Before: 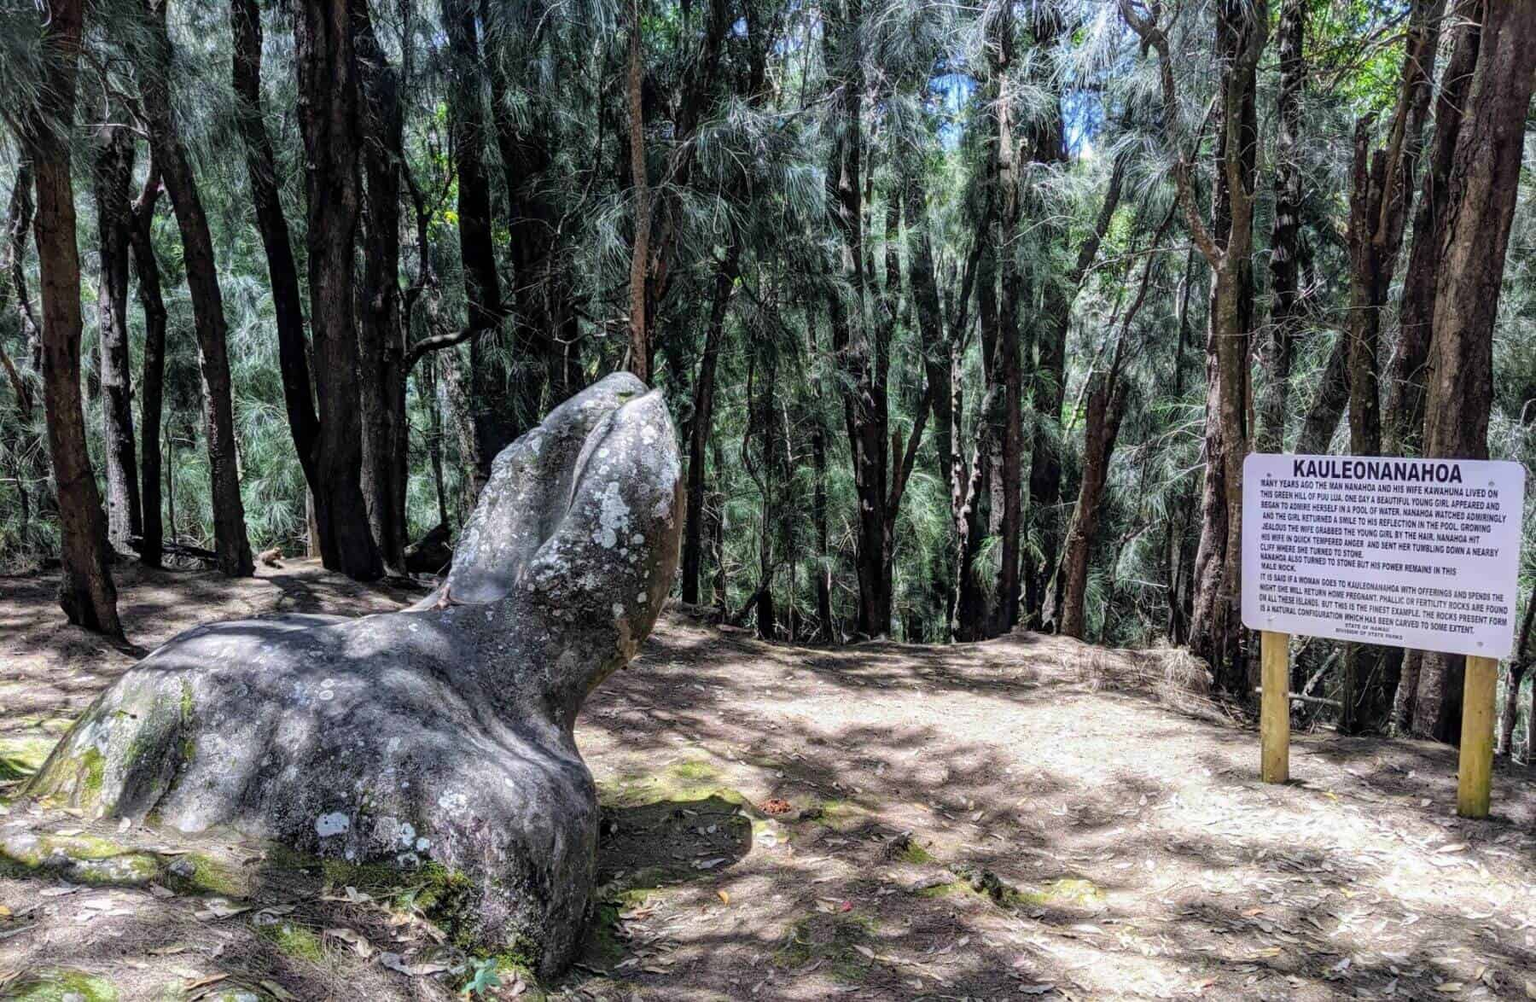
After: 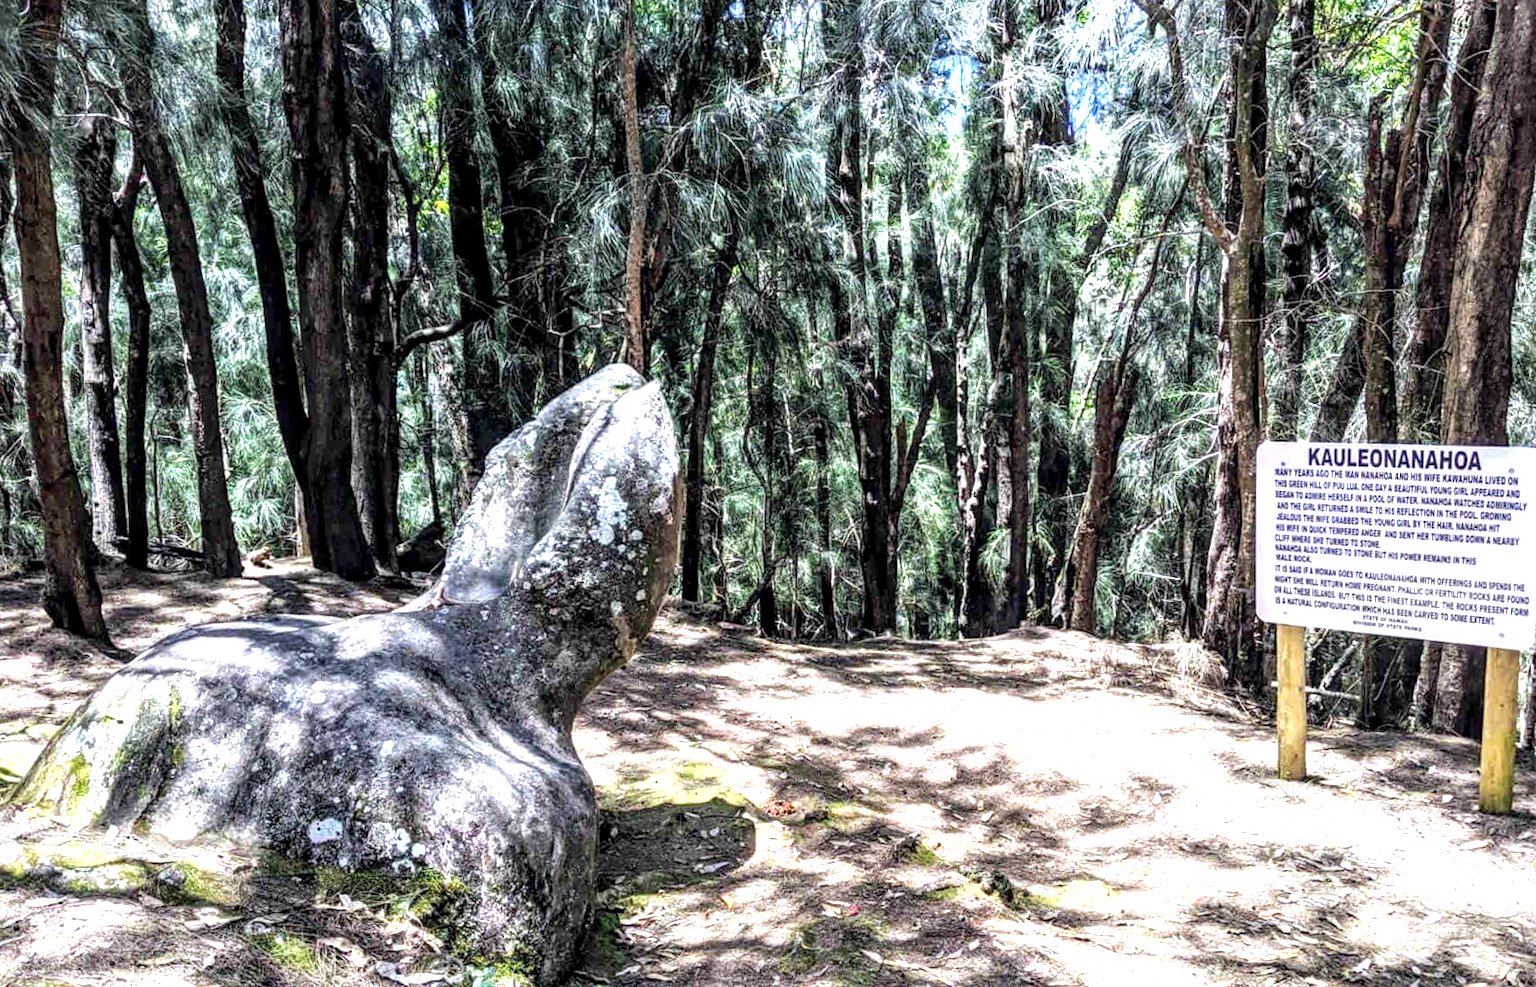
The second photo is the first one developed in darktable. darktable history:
crop and rotate: angle -0.5°
exposure: exposure 1 EV, compensate highlight preservation false
rotate and perspective: rotation -1°, crop left 0.011, crop right 0.989, crop top 0.025, crop bottom 0.975
local contrast: detail 150%
